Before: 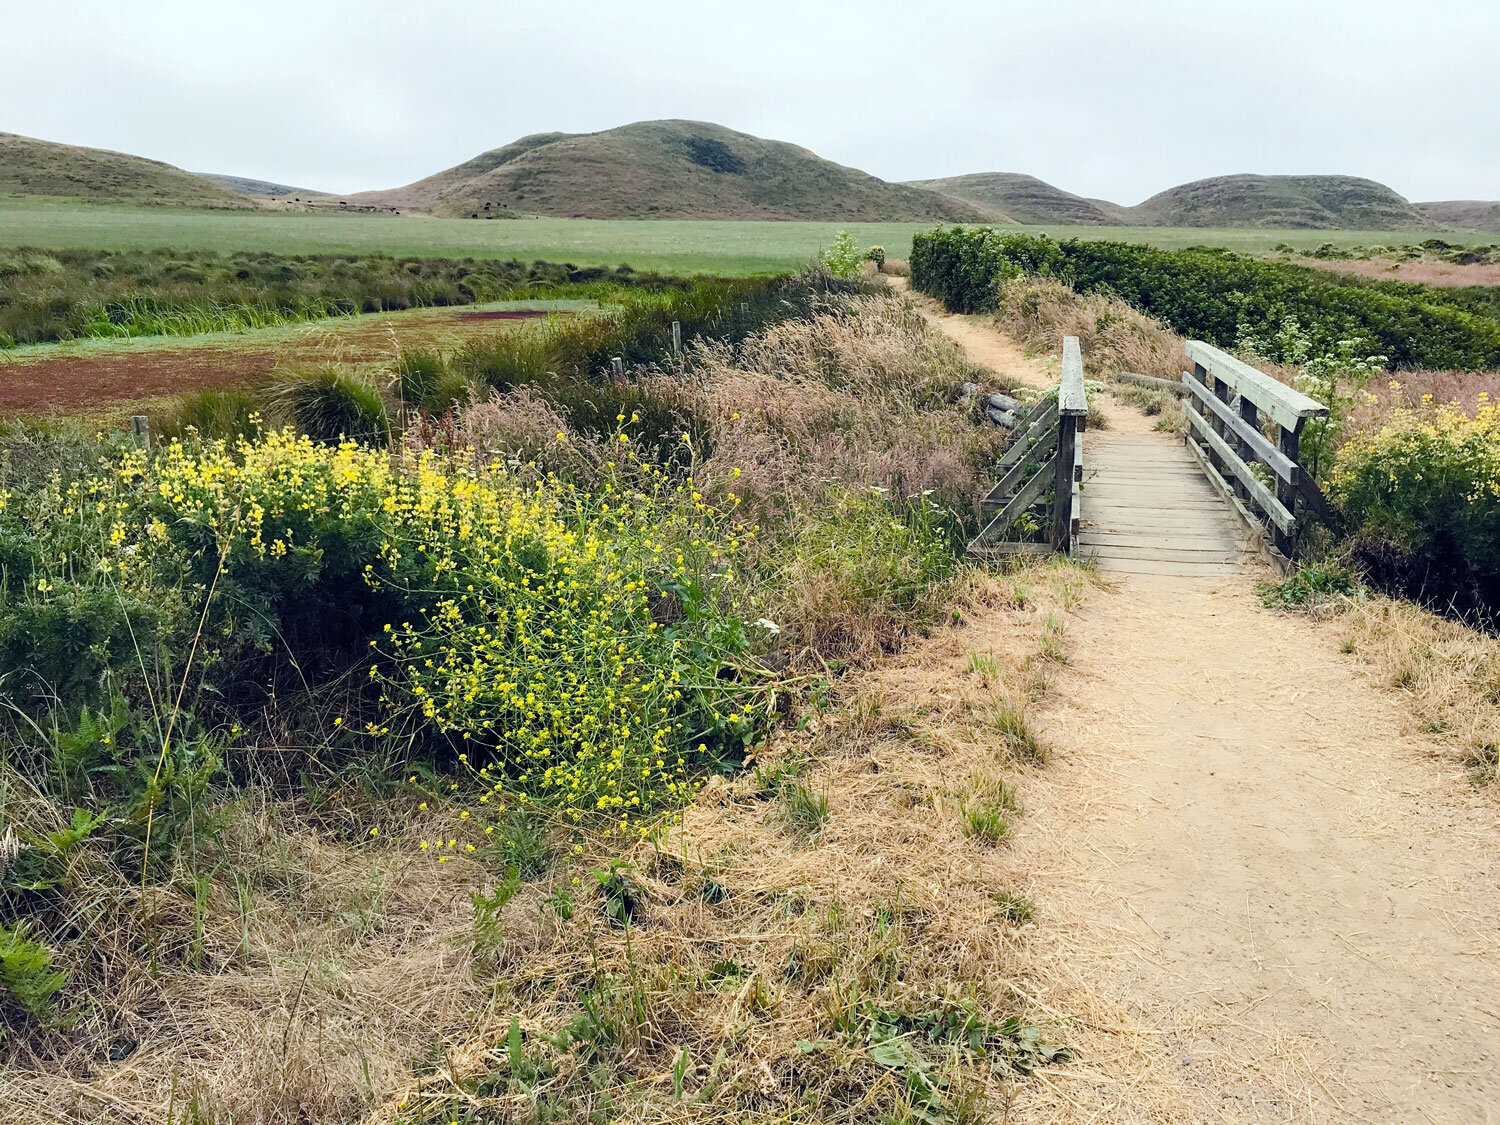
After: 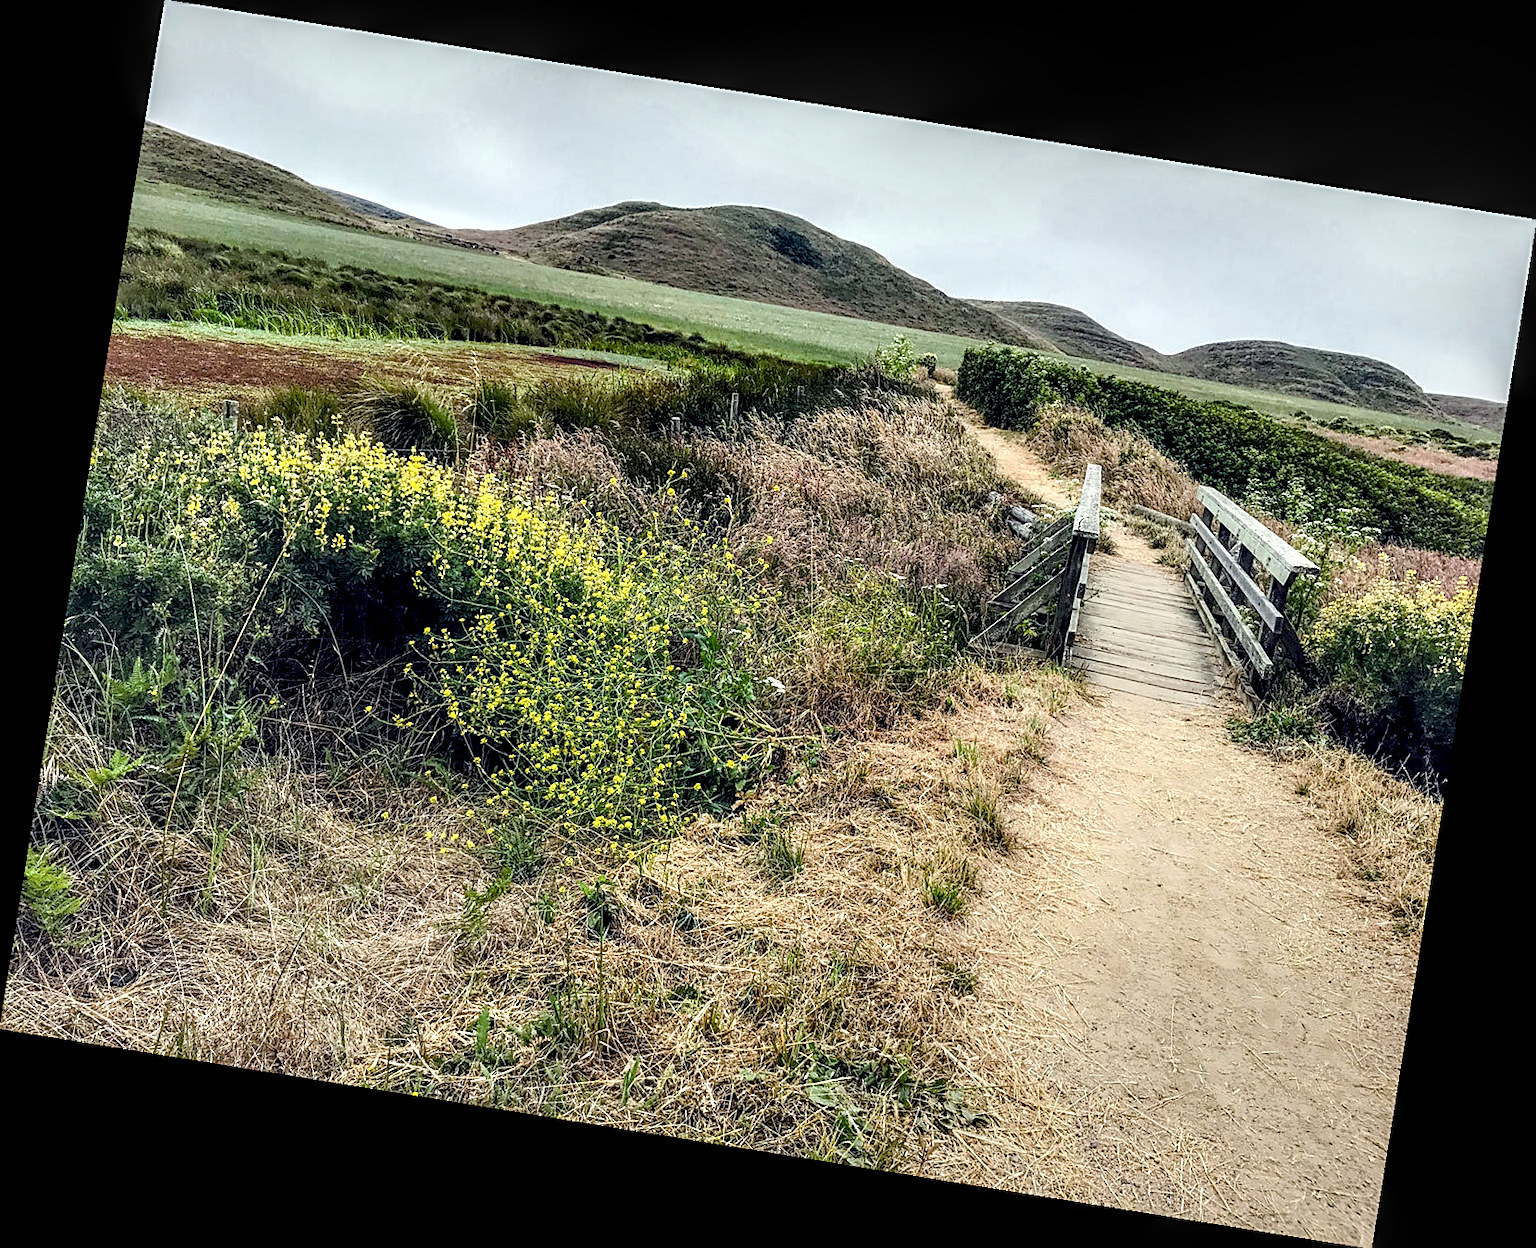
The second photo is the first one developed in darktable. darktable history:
rotate and perspective: rotation 9.12°, automatic cropping off
local contrast: highlights 19%, detail 186%
sharpen: on, module defaults
